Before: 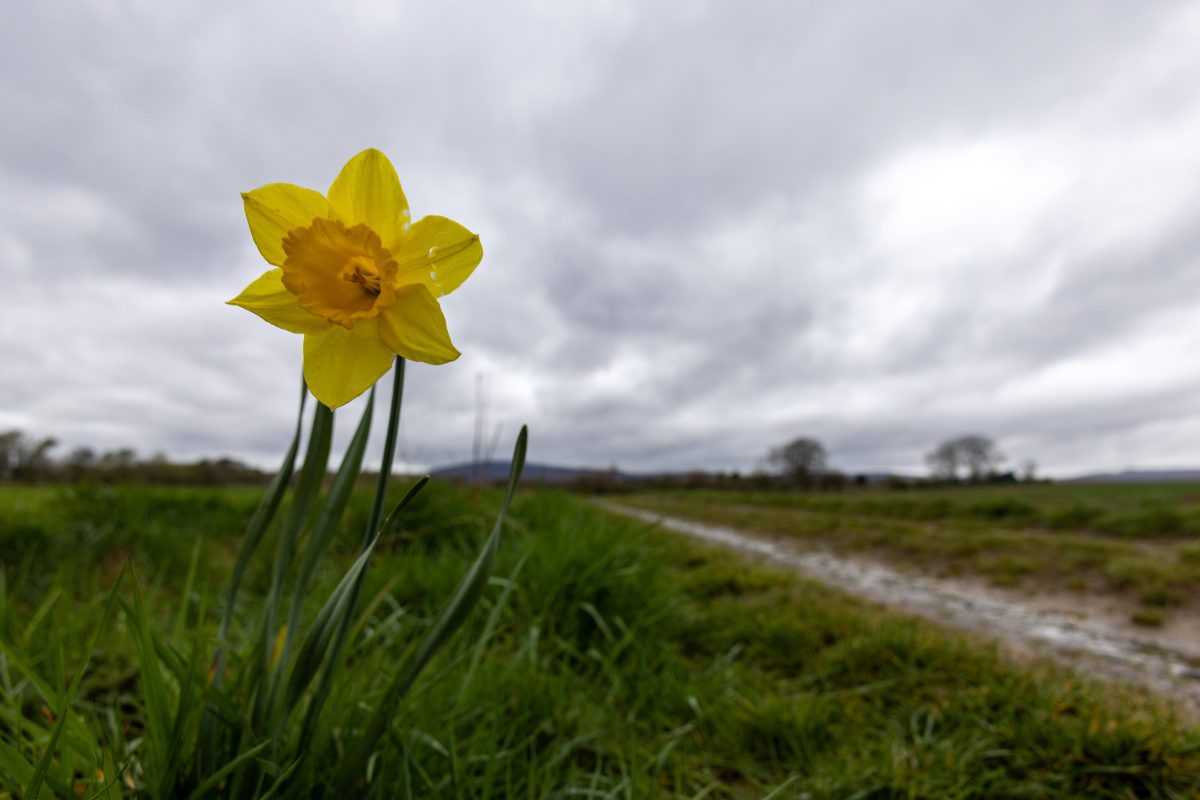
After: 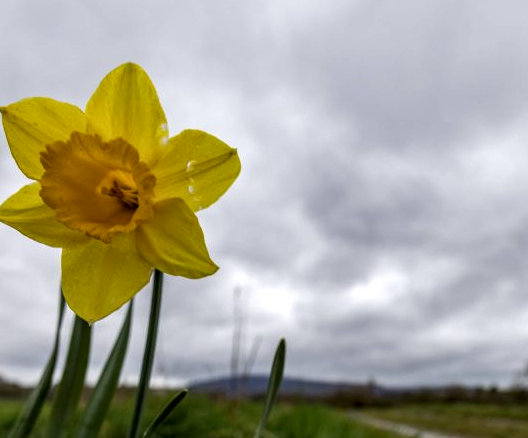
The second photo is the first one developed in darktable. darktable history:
crop: left 20.248%, top 10.86%, right 35.675%, bottom 34.321%
local contrast: detail 140%
